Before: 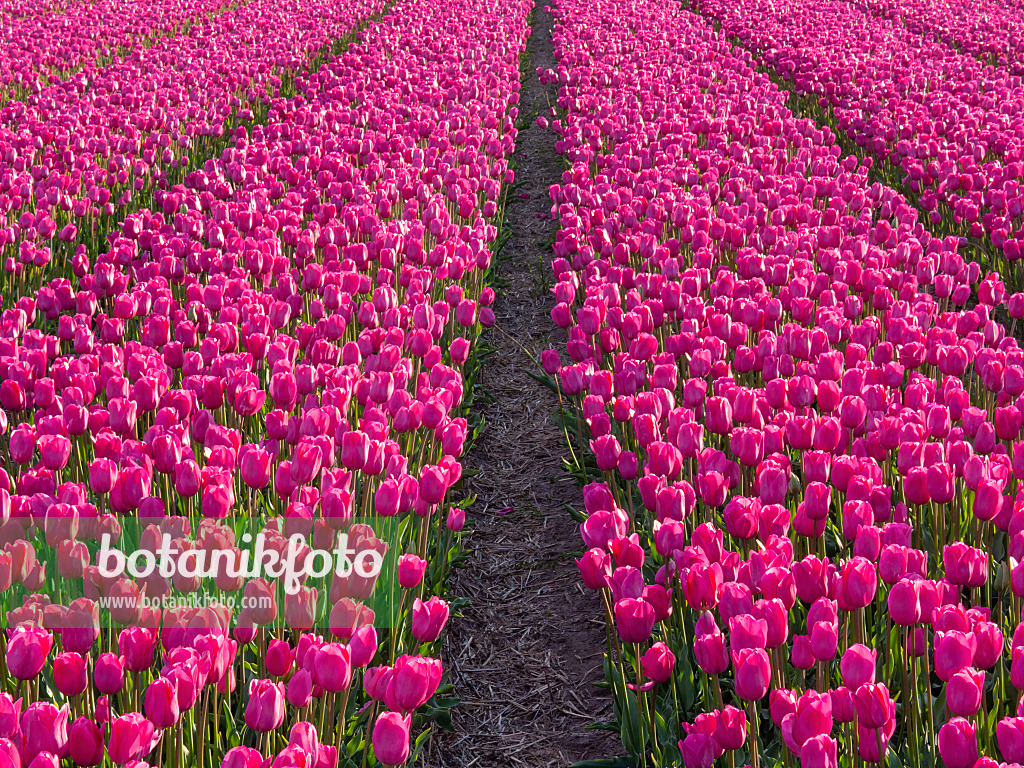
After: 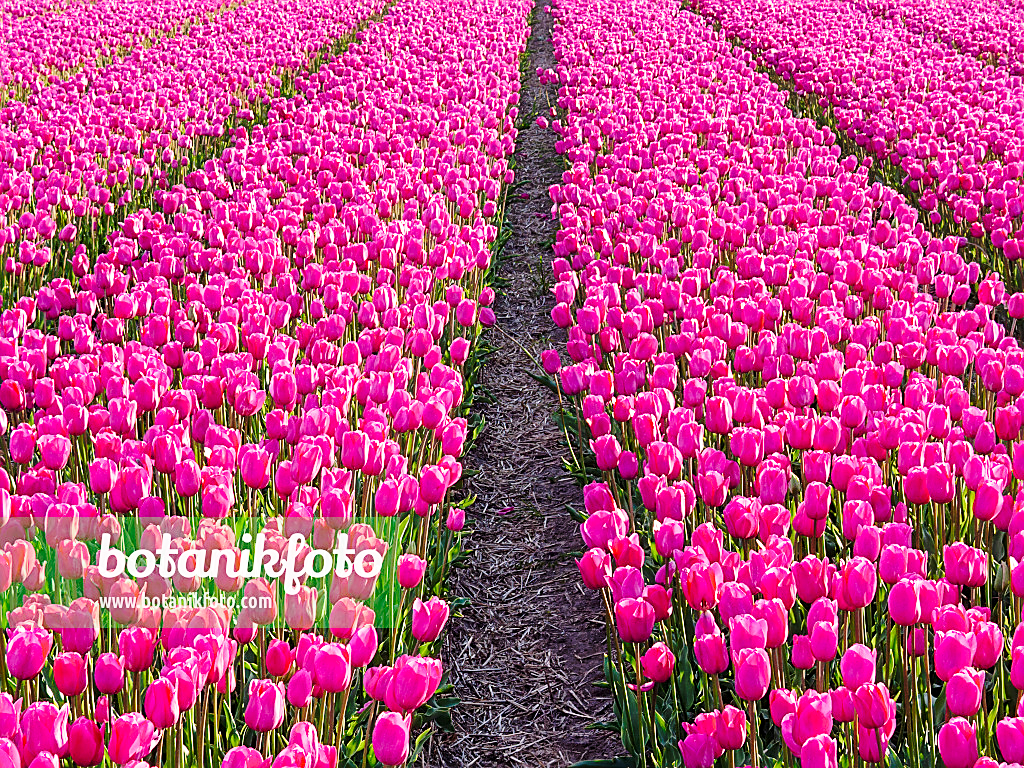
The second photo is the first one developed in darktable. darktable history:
sharpen: on, module defaults
base curve: curves: ch0 [(0, 0) (0.032, 0.037) (0.105, 0.228) (0.435, 0.76) (0.856, 0.983) (1, 1)], exposure shift 0.573, preserve colors none
